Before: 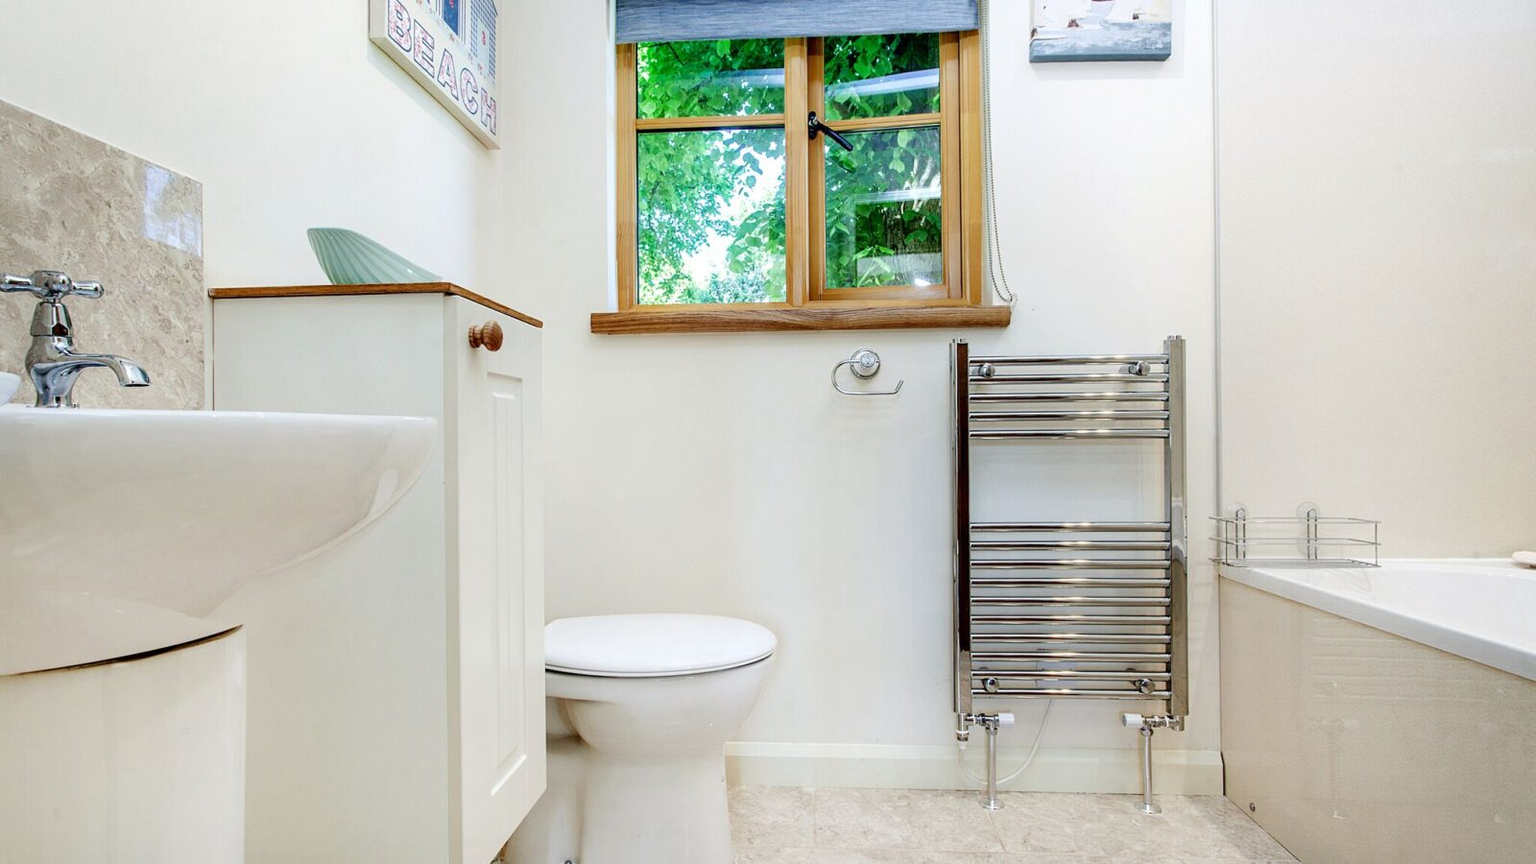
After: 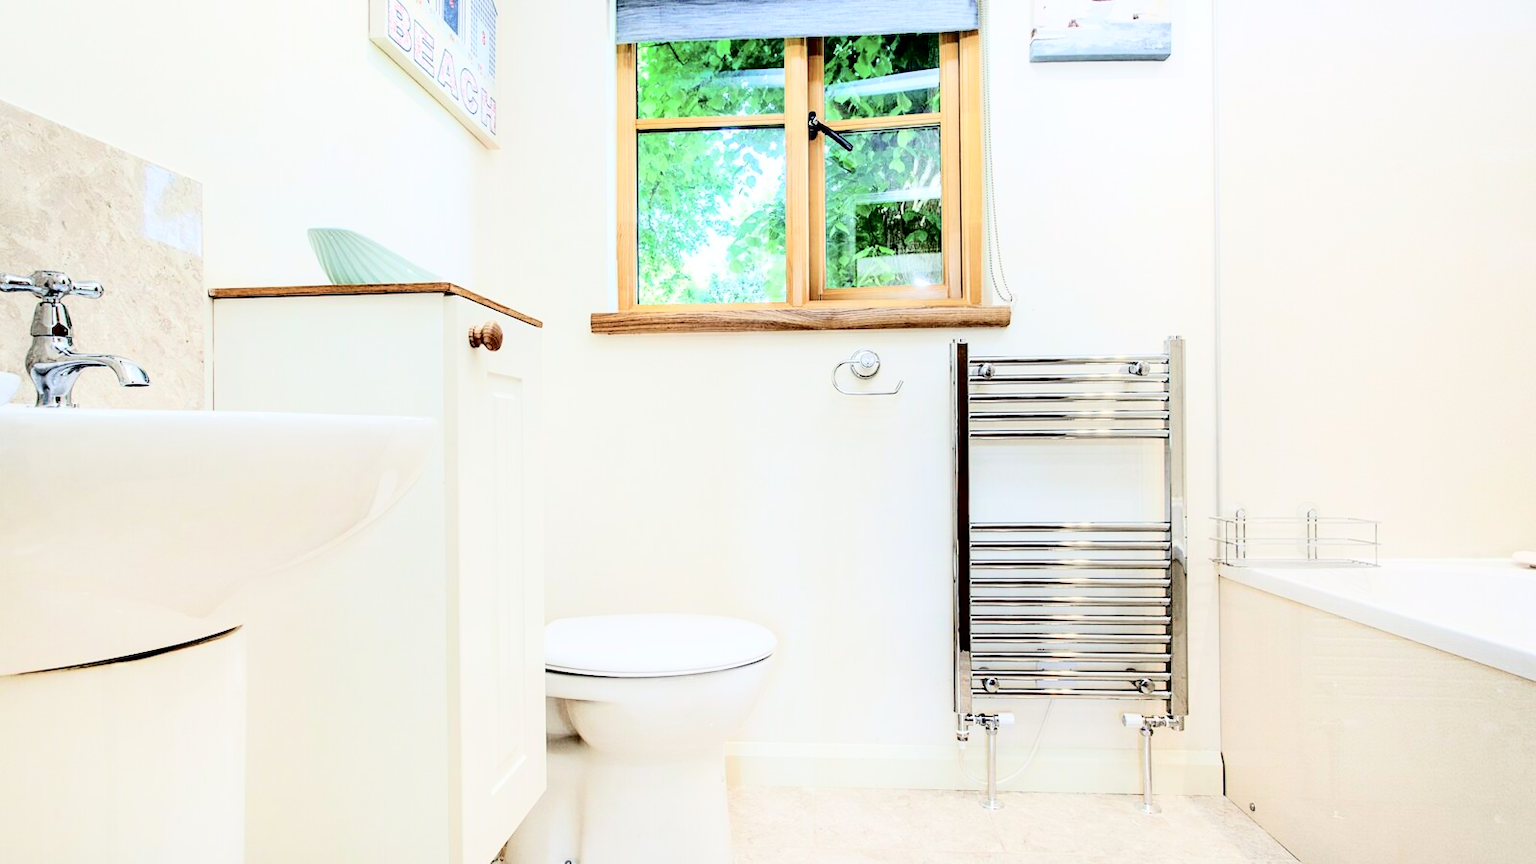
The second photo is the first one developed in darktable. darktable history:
tone curve: curves: ch0 [(0, 0) (0.004, 0) (0.133, 0.071) (0.325, 0.456) (0.832, 0.957) (1, 1)], color space Lab, independent channels, preserve colors none
